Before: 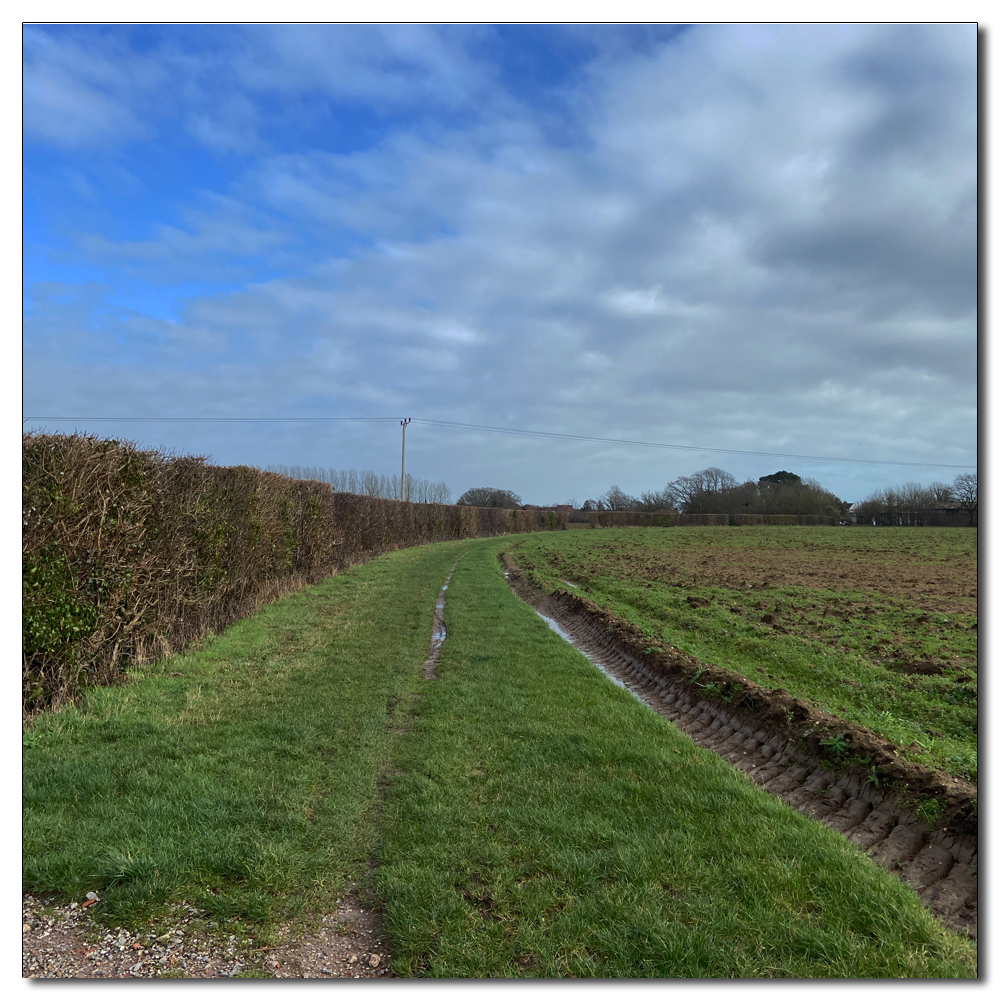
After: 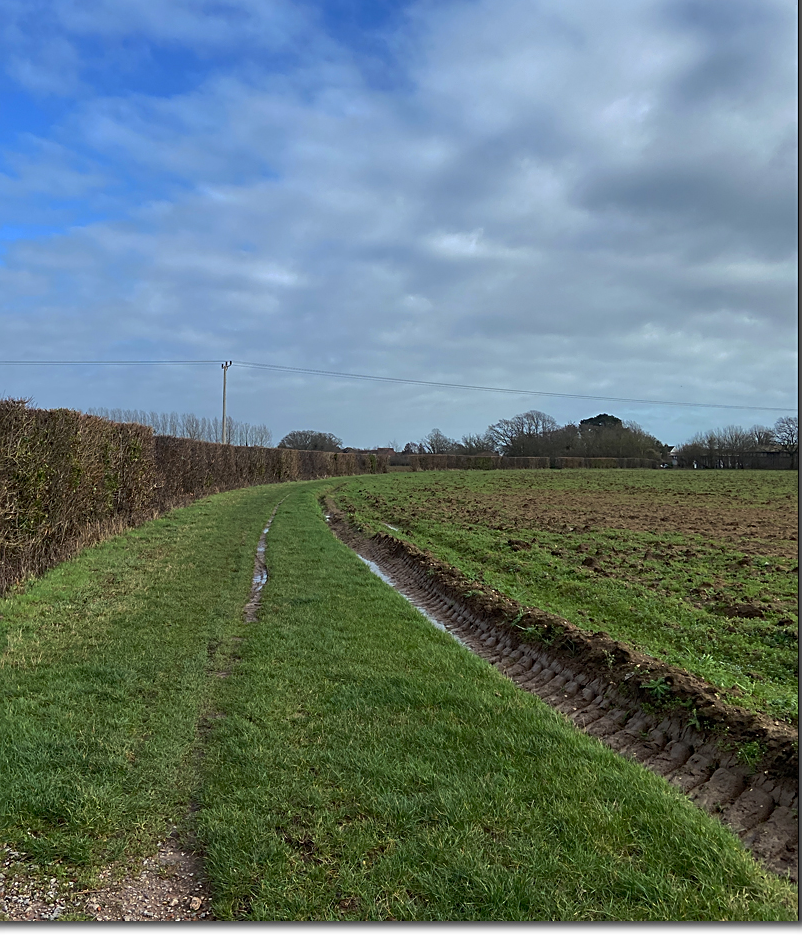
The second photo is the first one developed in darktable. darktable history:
sharpen: on, module defaults
crop and rotate: left 17.959%, top 5.771%, right 1.742%
